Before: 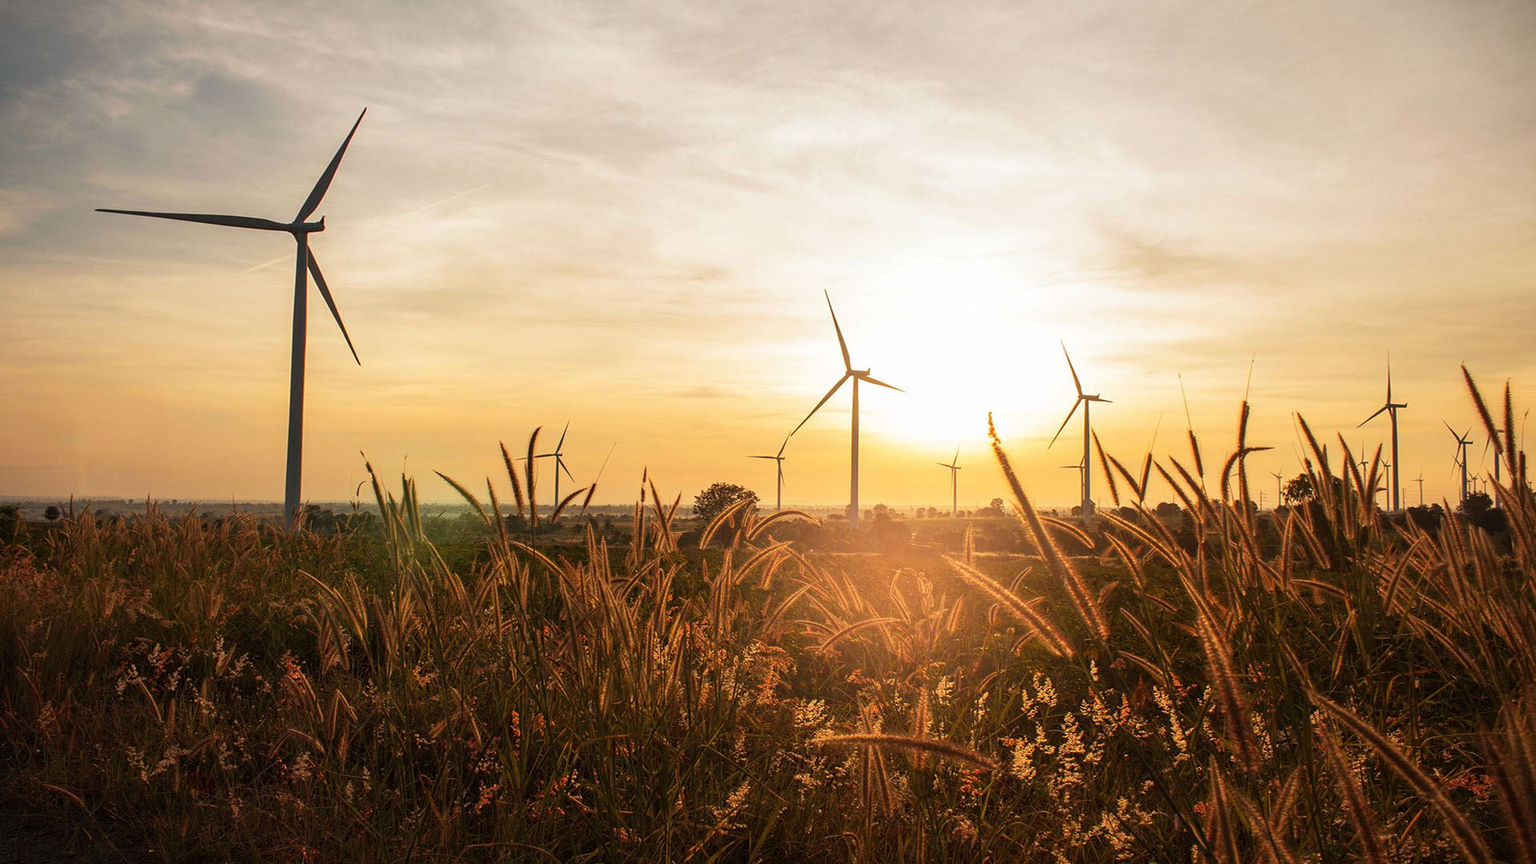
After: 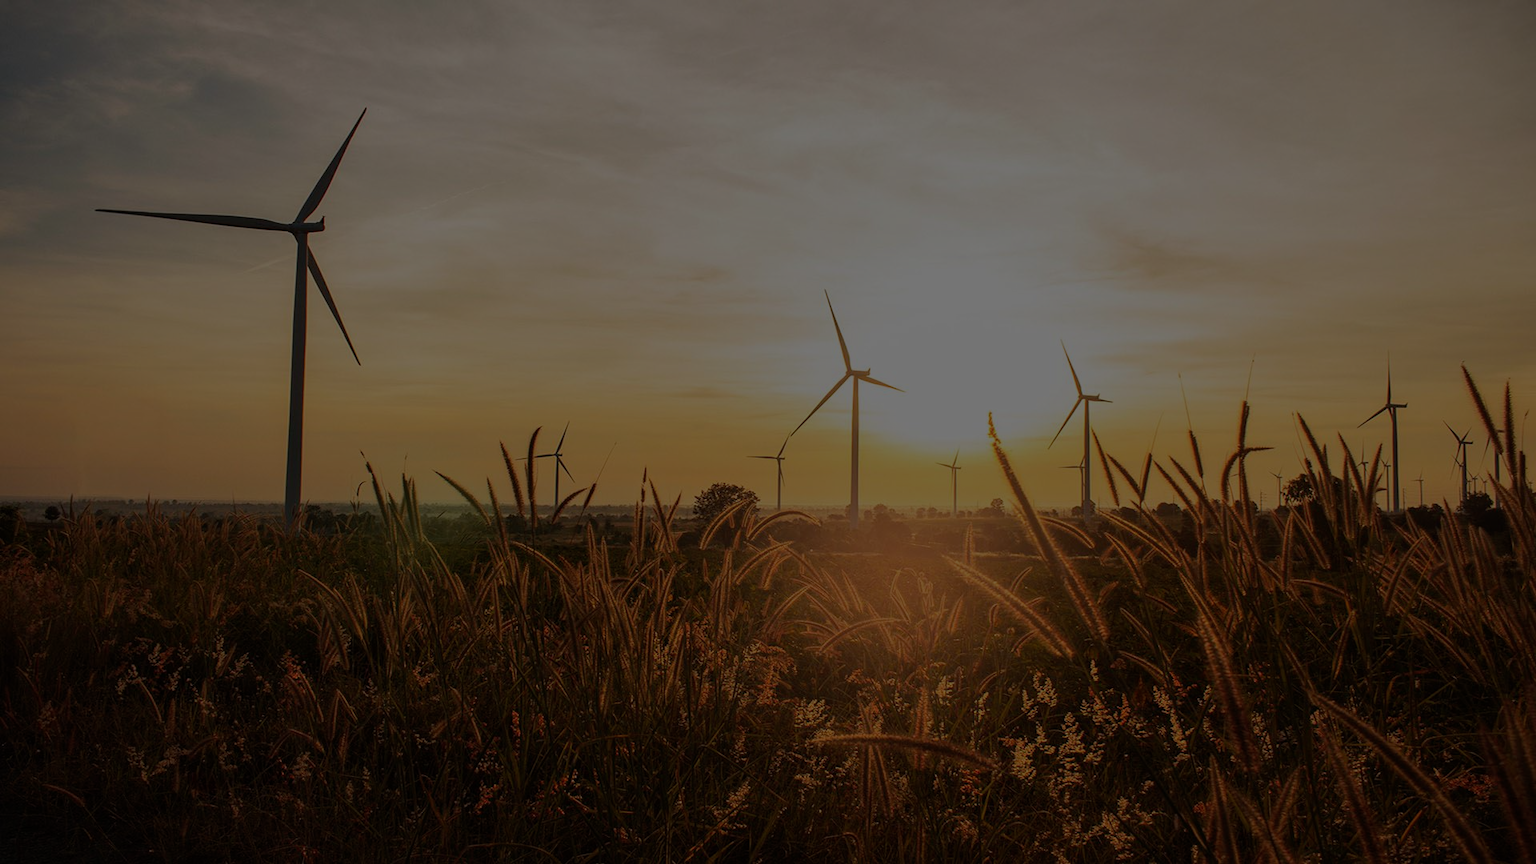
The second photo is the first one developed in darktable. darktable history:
exposure: exposure -1.505 EV, compensate highlight preservation false
base curve: curves: ch0 [(0, 0) (0.826, 0.587) (1, 1)], exposure shift 0.574
